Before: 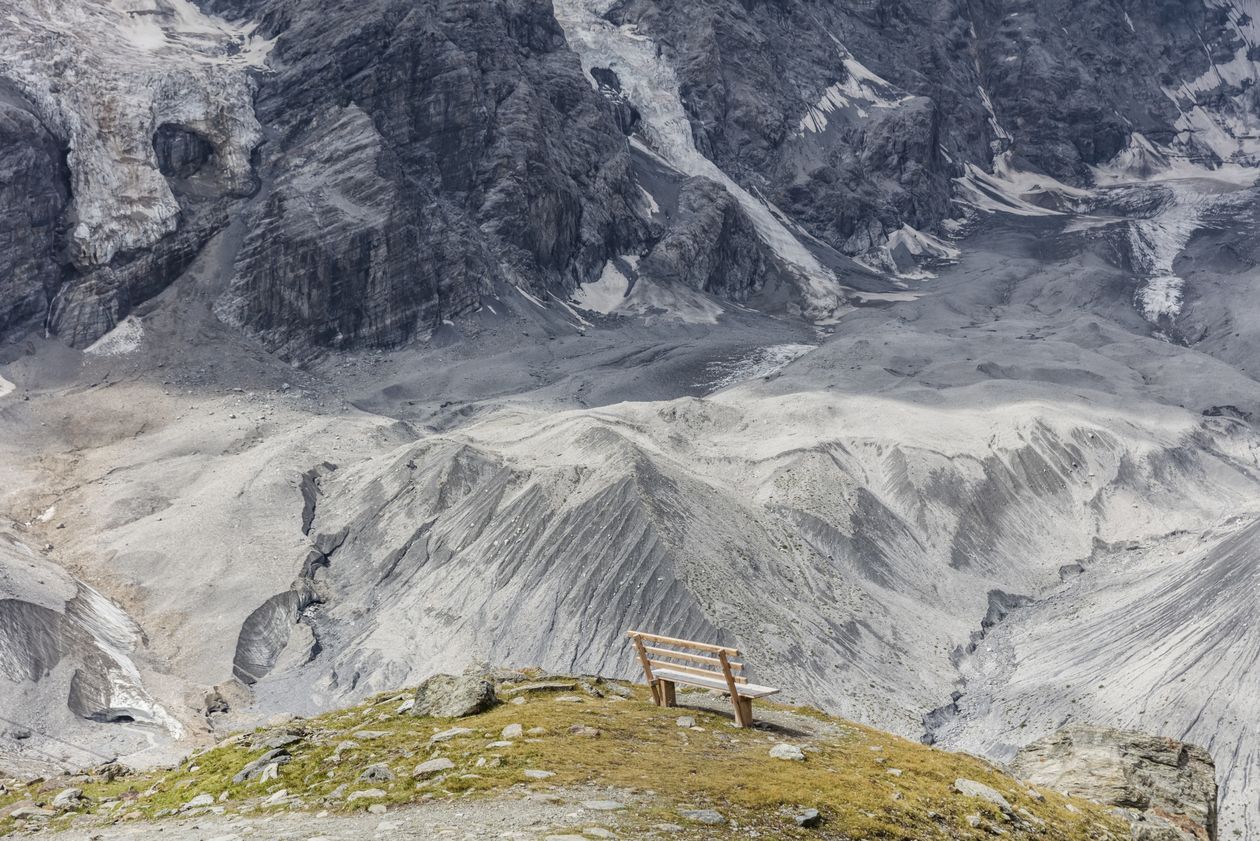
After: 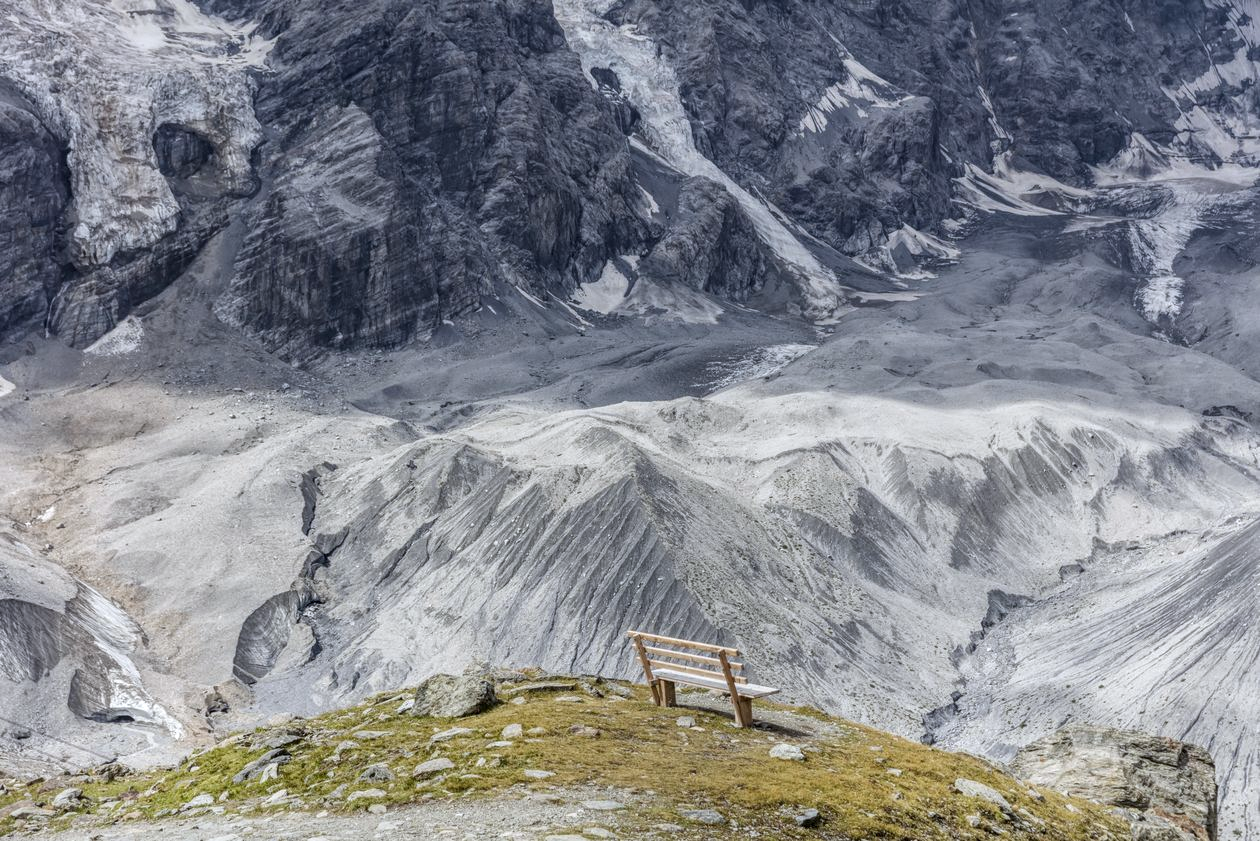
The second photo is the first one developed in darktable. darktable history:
local contrast: on, module defaults
white balance: red 0.983, blue 1.036
